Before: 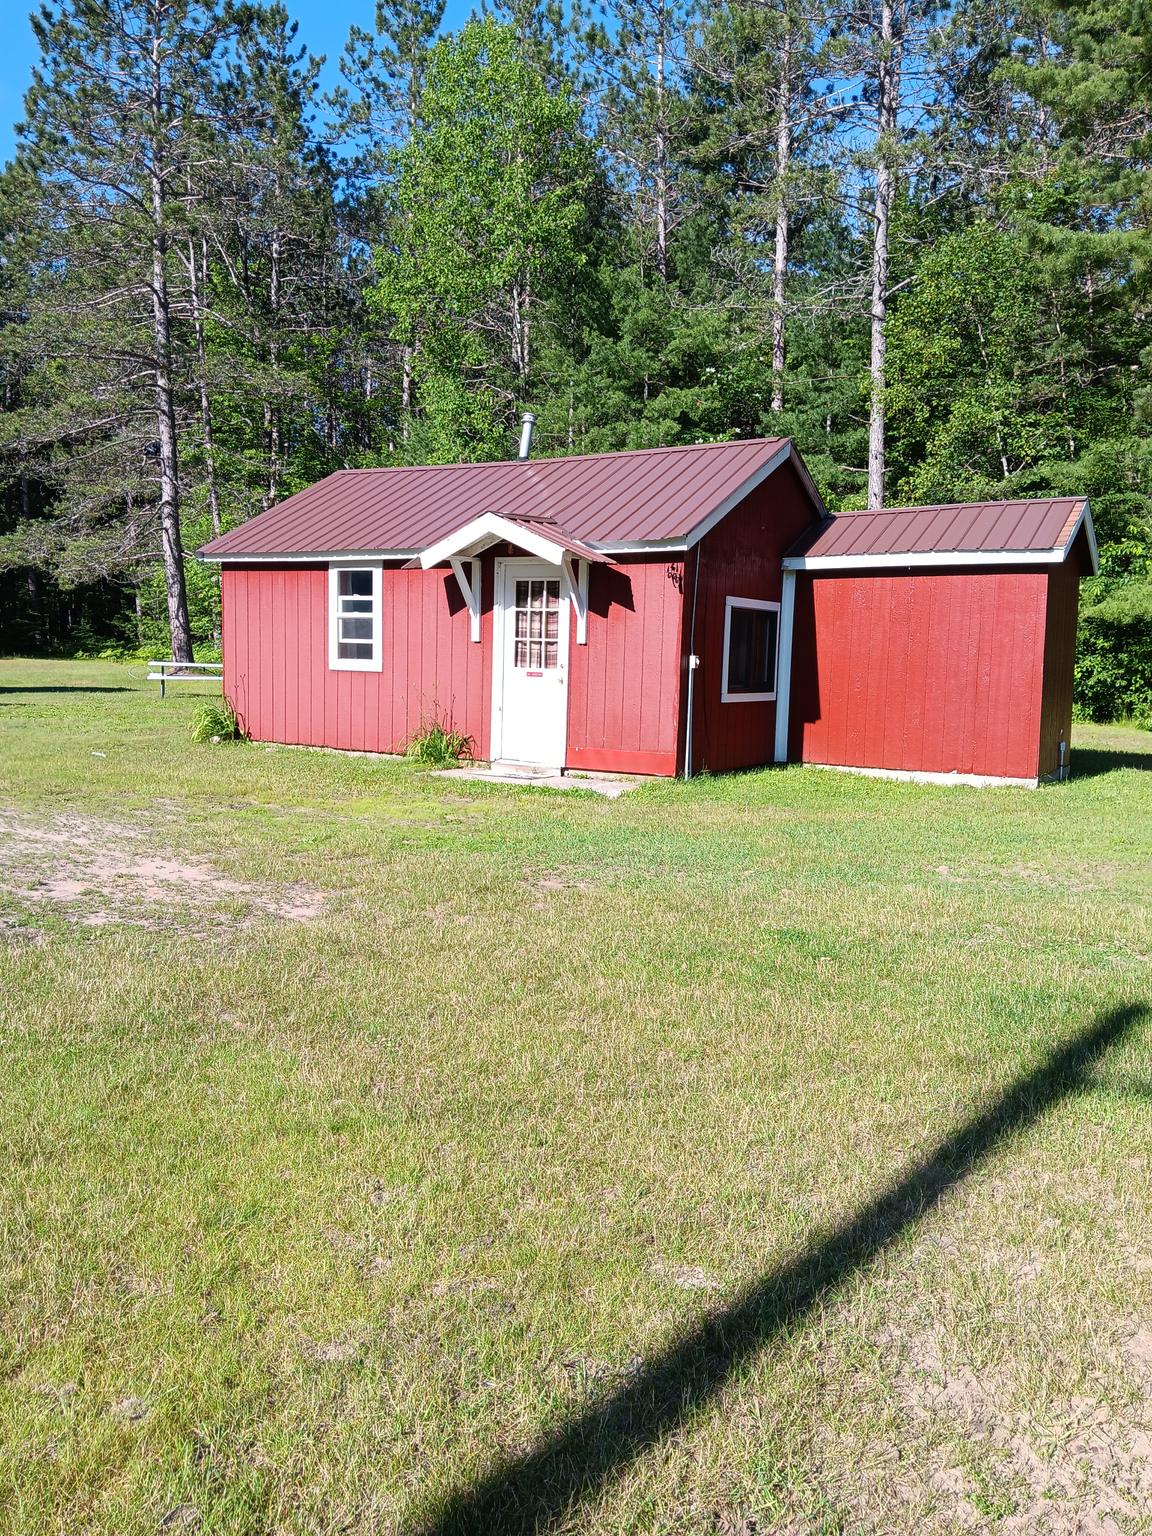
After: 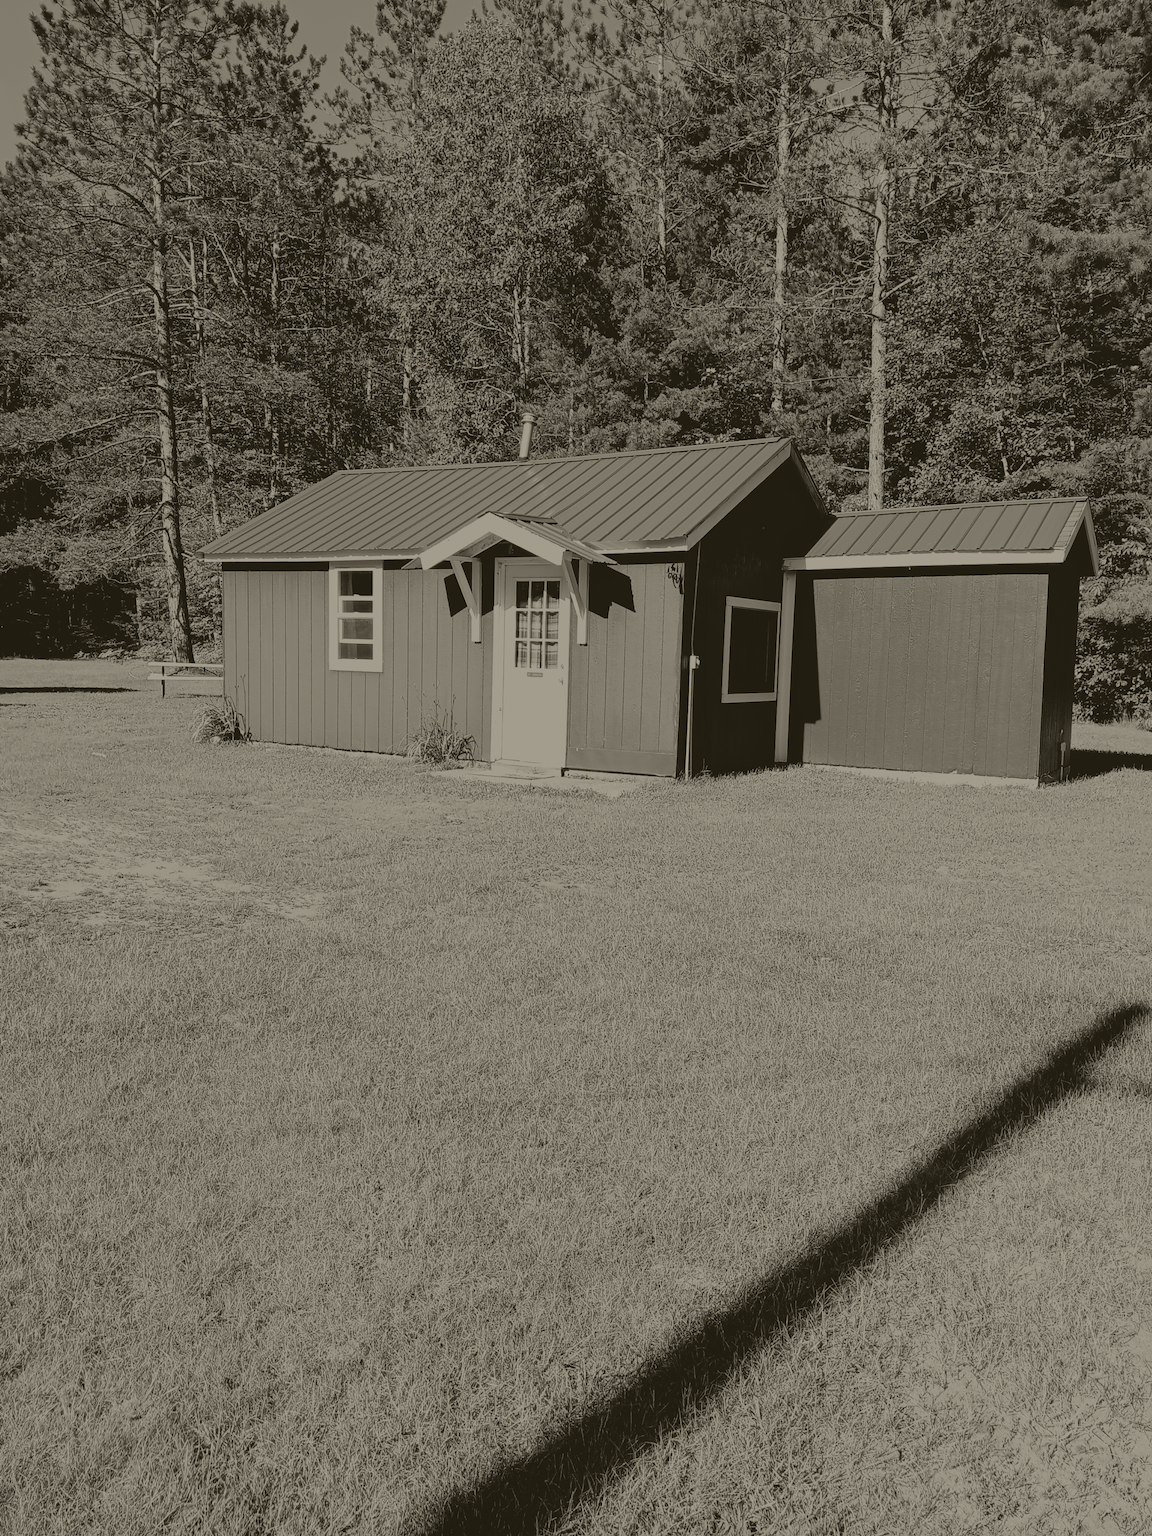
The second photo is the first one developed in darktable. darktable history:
colorize: hue 41.44°, saturation 22%, source mix 60%, lightness 10.61%
tone equalizer: on, module defaults
filmic rgb: black relative exposure -5 EV, hardness 2.88, contrast 1.3, highlights saturation mix -30%
